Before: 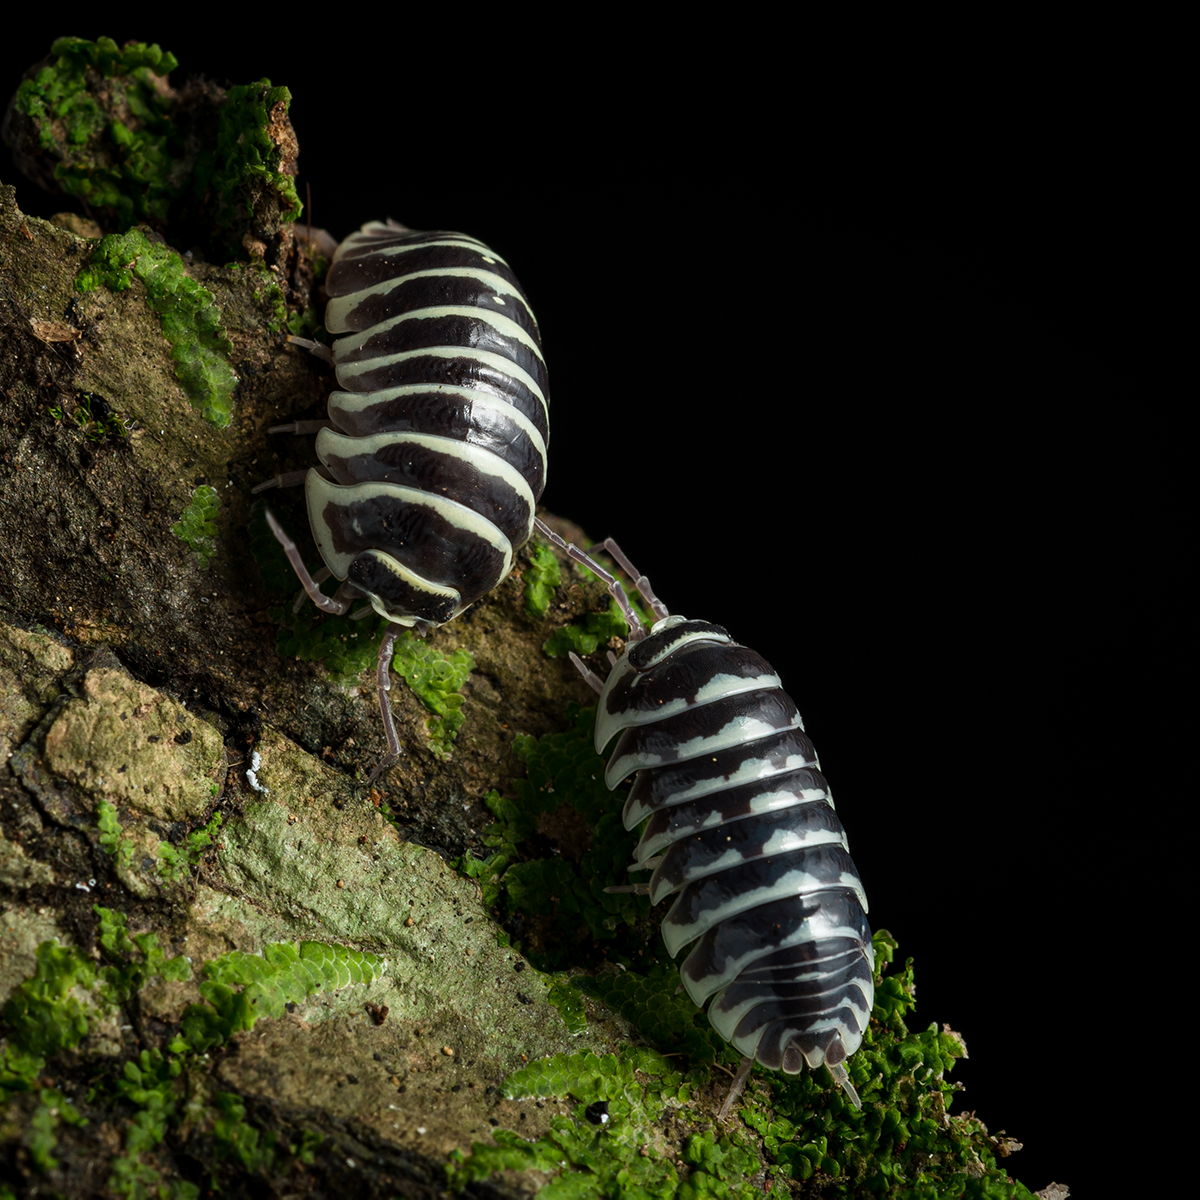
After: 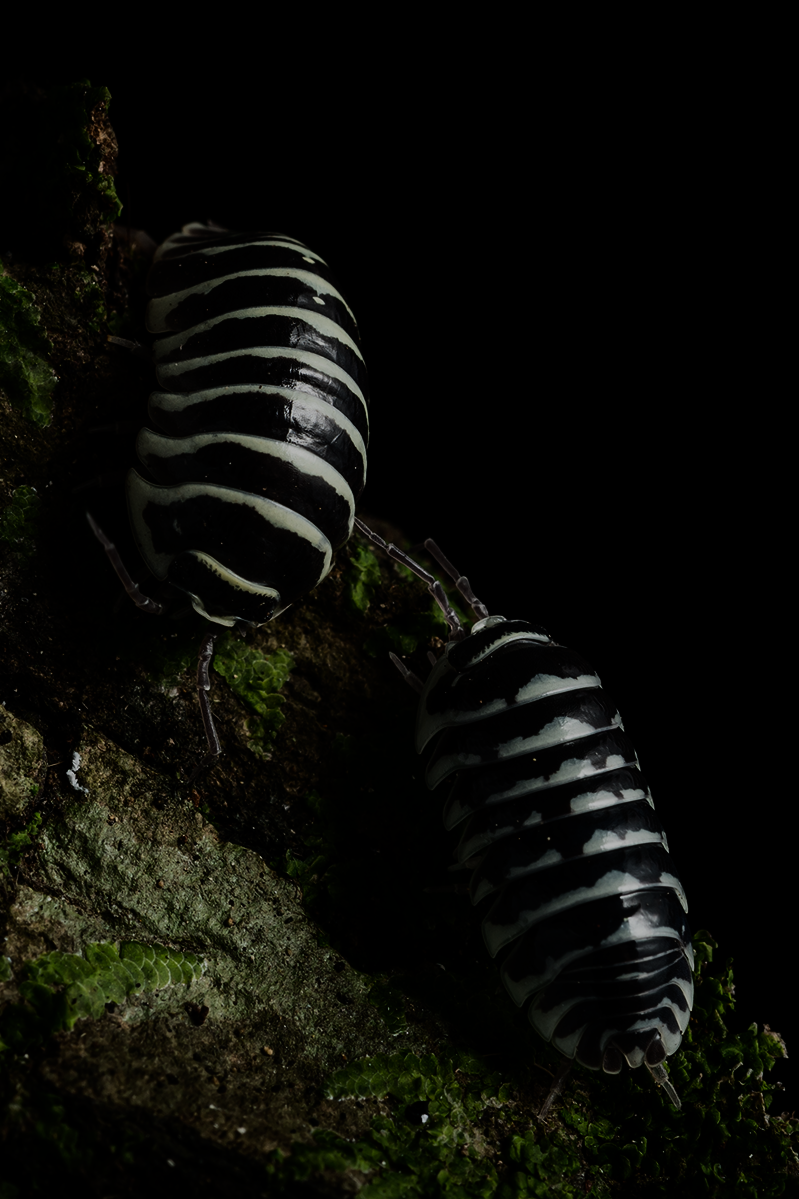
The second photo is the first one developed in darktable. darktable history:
exposure: exposure -2.446 EV, compensate highlight preservation false
rgb curve: curves: ch0 [(0, 0) (0.21, 0.15) (0.24, 0.21) (0.5, 0.75) (0.75, 0.96) (0.89, 0.99) (1, 1)]; ch1 [(0, 0.02) (0.21, 0.13) (0.25, 0.2) (0.5, 0.67) (0.75, 0.9) (0.89, 0.97) (1, 1)]; ch2 [(0, 0.02) (0.21, 0.13) (0.25, 0.2) (0.5, 0.67) (0.75, 0.9) (0.89, 0.97) (1, 1)], compensate middle gray true
crop and rotate: left 15.055%, right 18.278%
